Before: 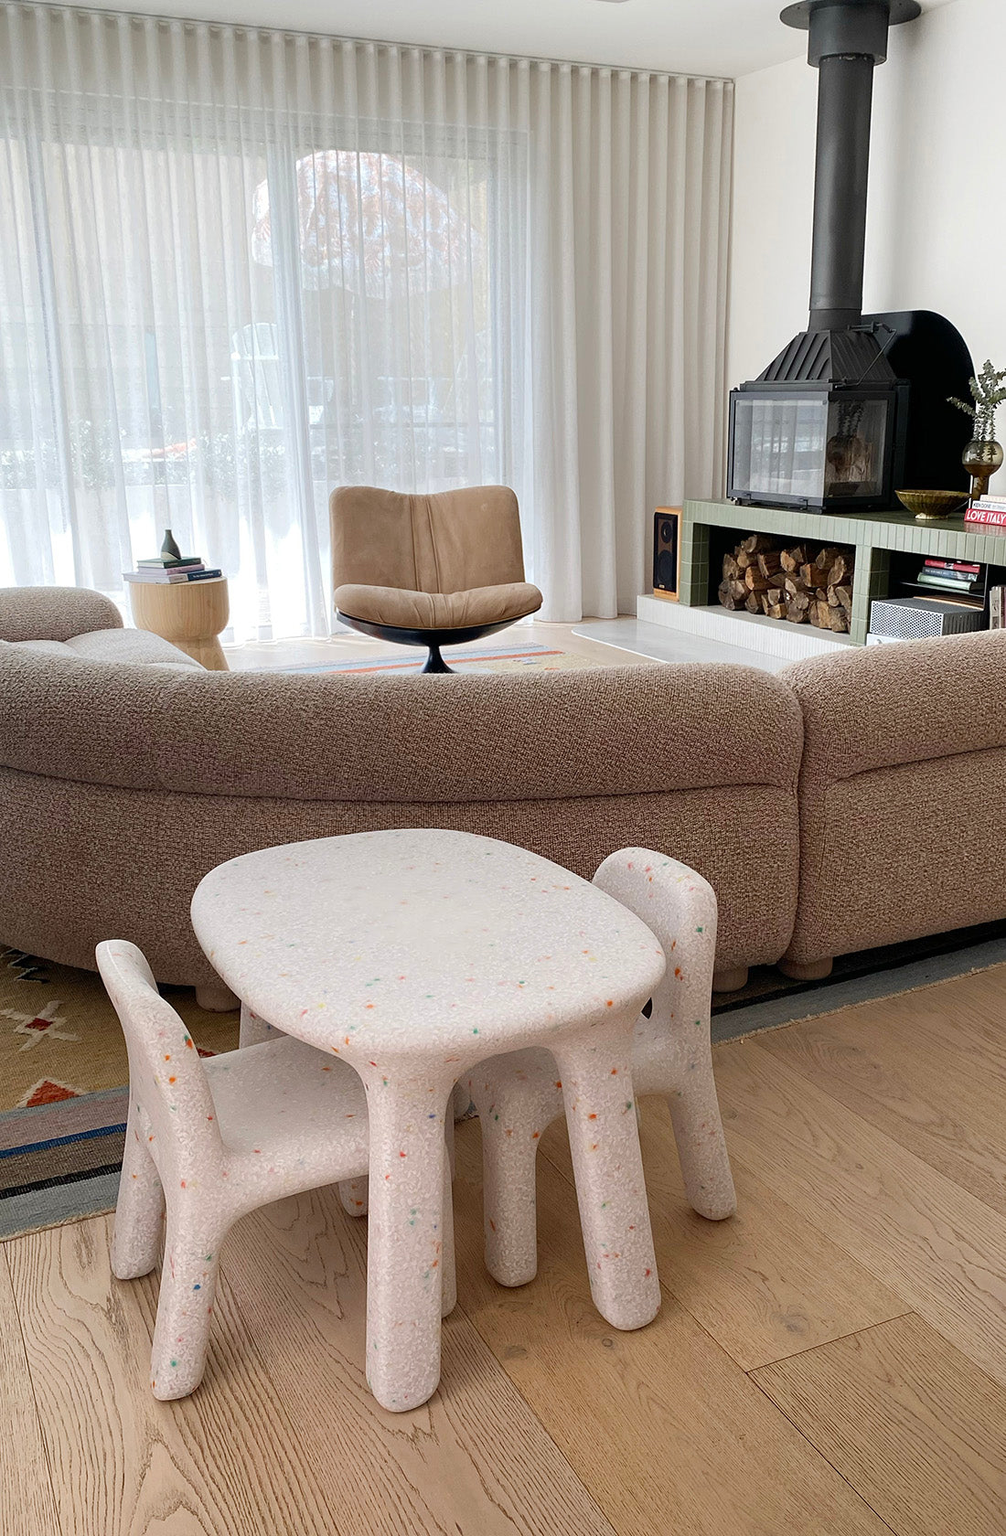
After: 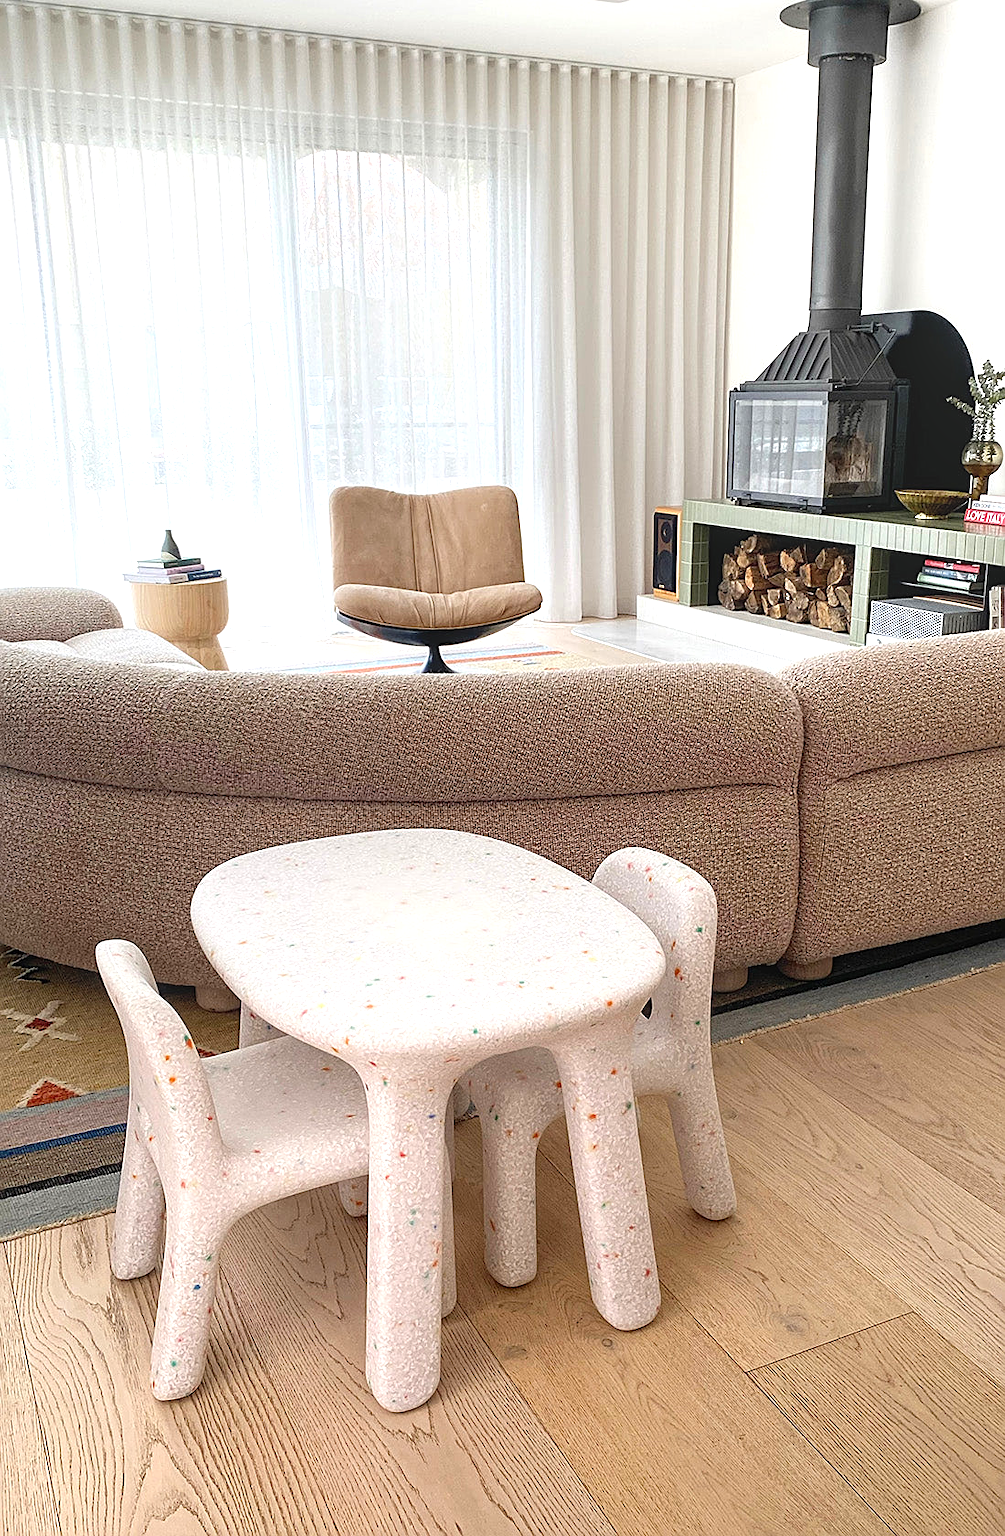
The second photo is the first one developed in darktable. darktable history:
local contrast: detail 109%
sharpen: on, module defaults
exposure: black level correction 0, exposure 0.694 EV, compensate exposure bias true, compensate highlight preservation false
